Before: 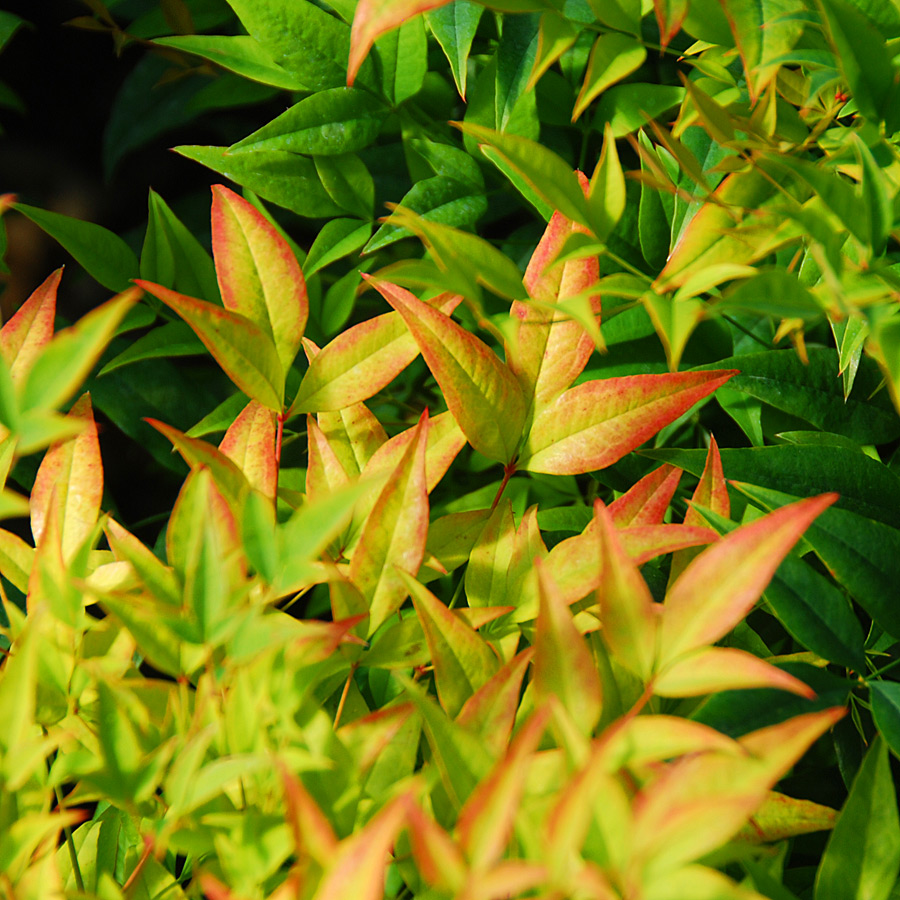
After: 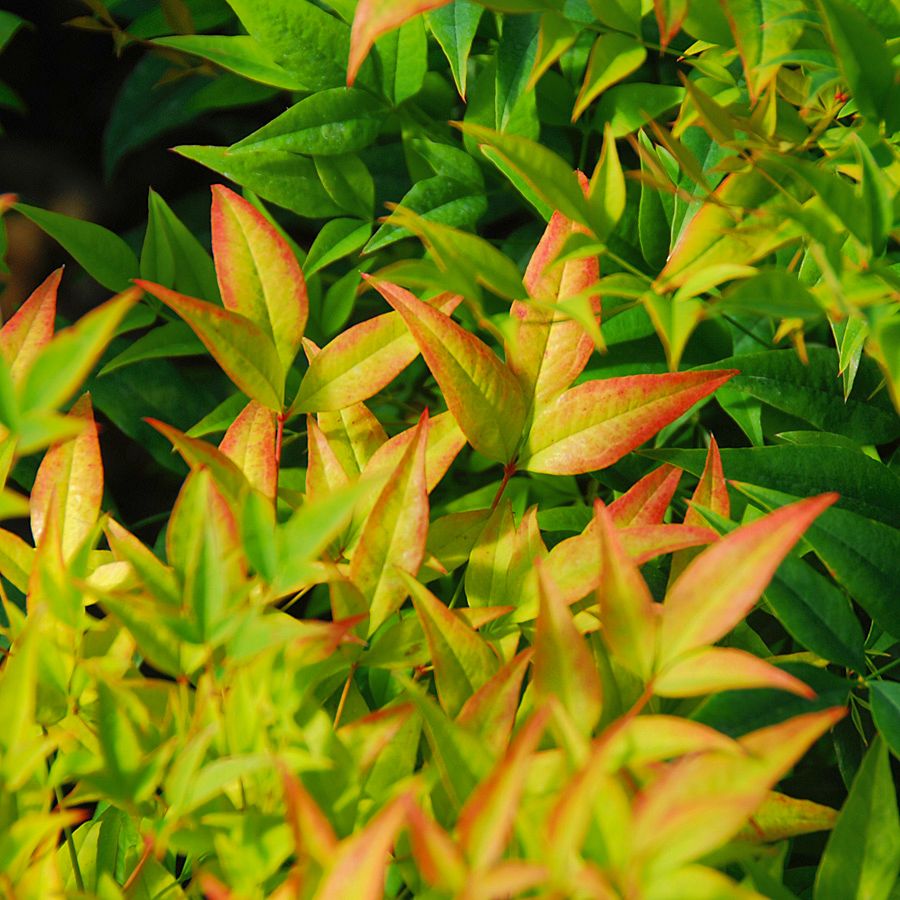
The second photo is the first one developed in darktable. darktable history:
shadows and highlights: on, module defaults
exposure: exposure 0.014 EV, compensate highlight preservation false
